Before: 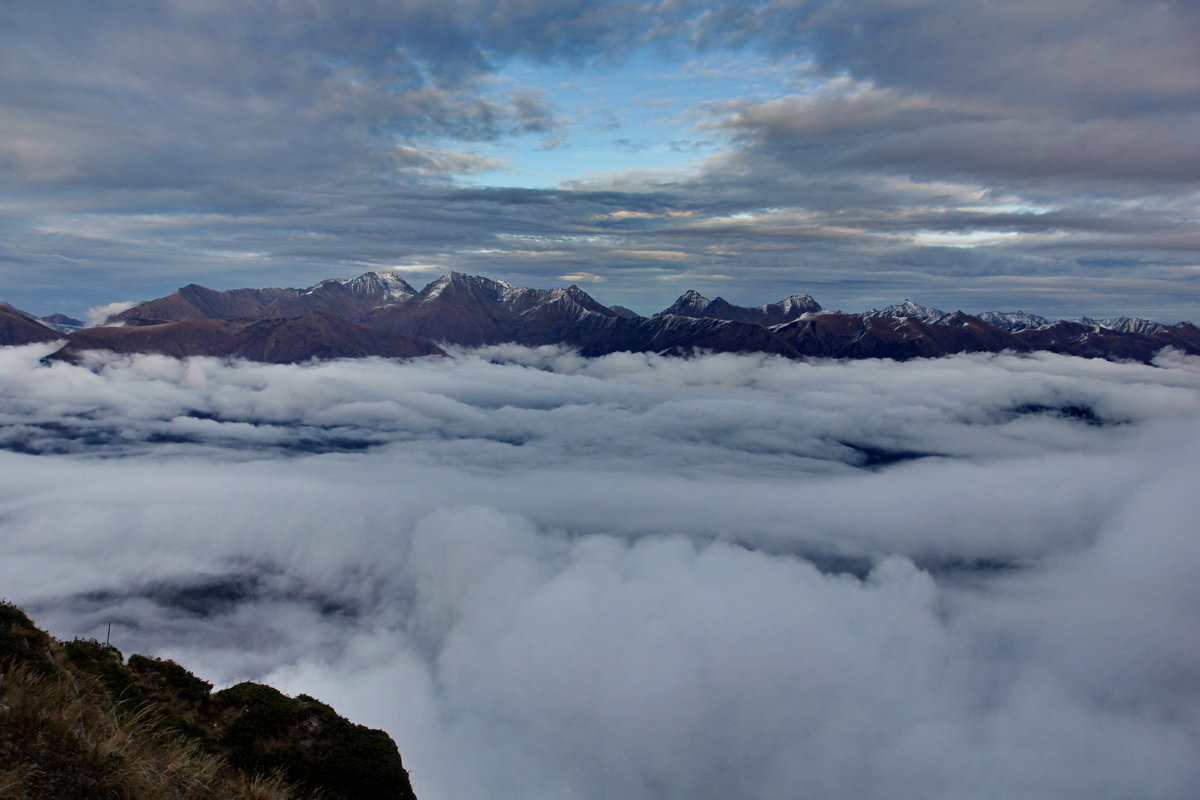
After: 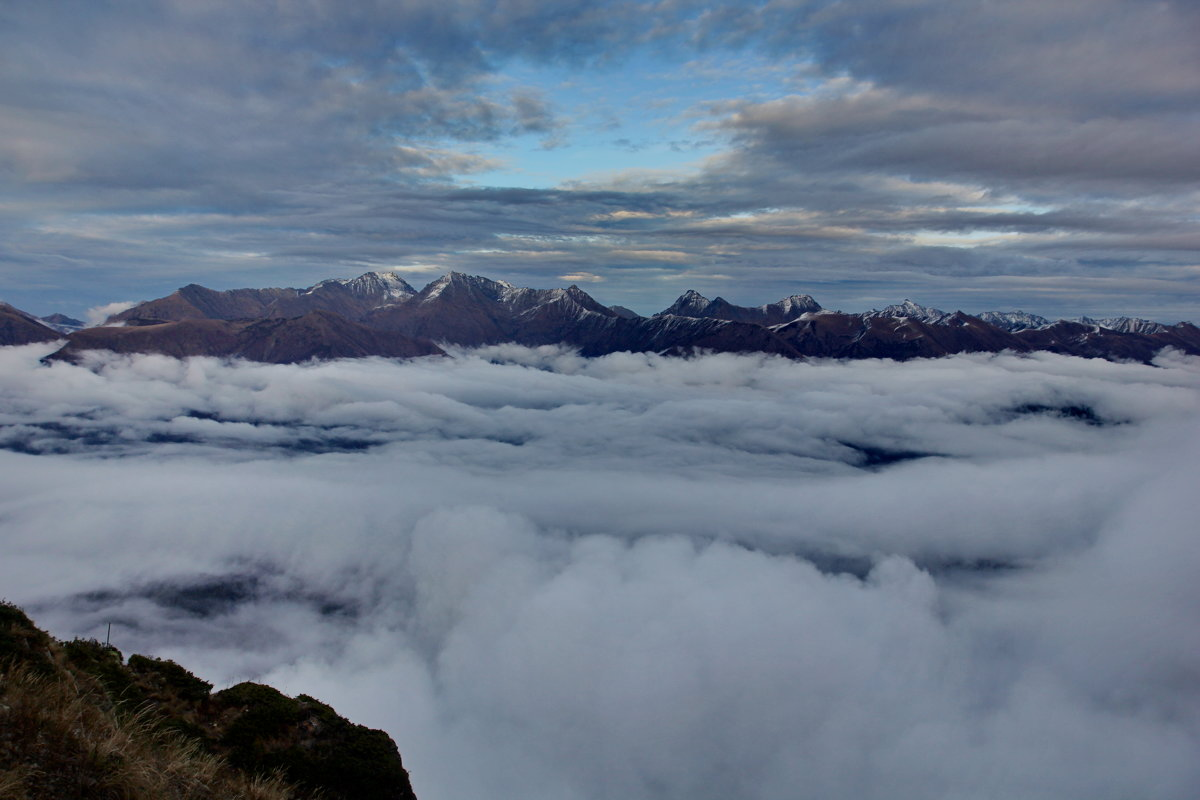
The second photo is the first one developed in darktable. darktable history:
shadows and highlights: shadows -19.91, highlights -73.66
